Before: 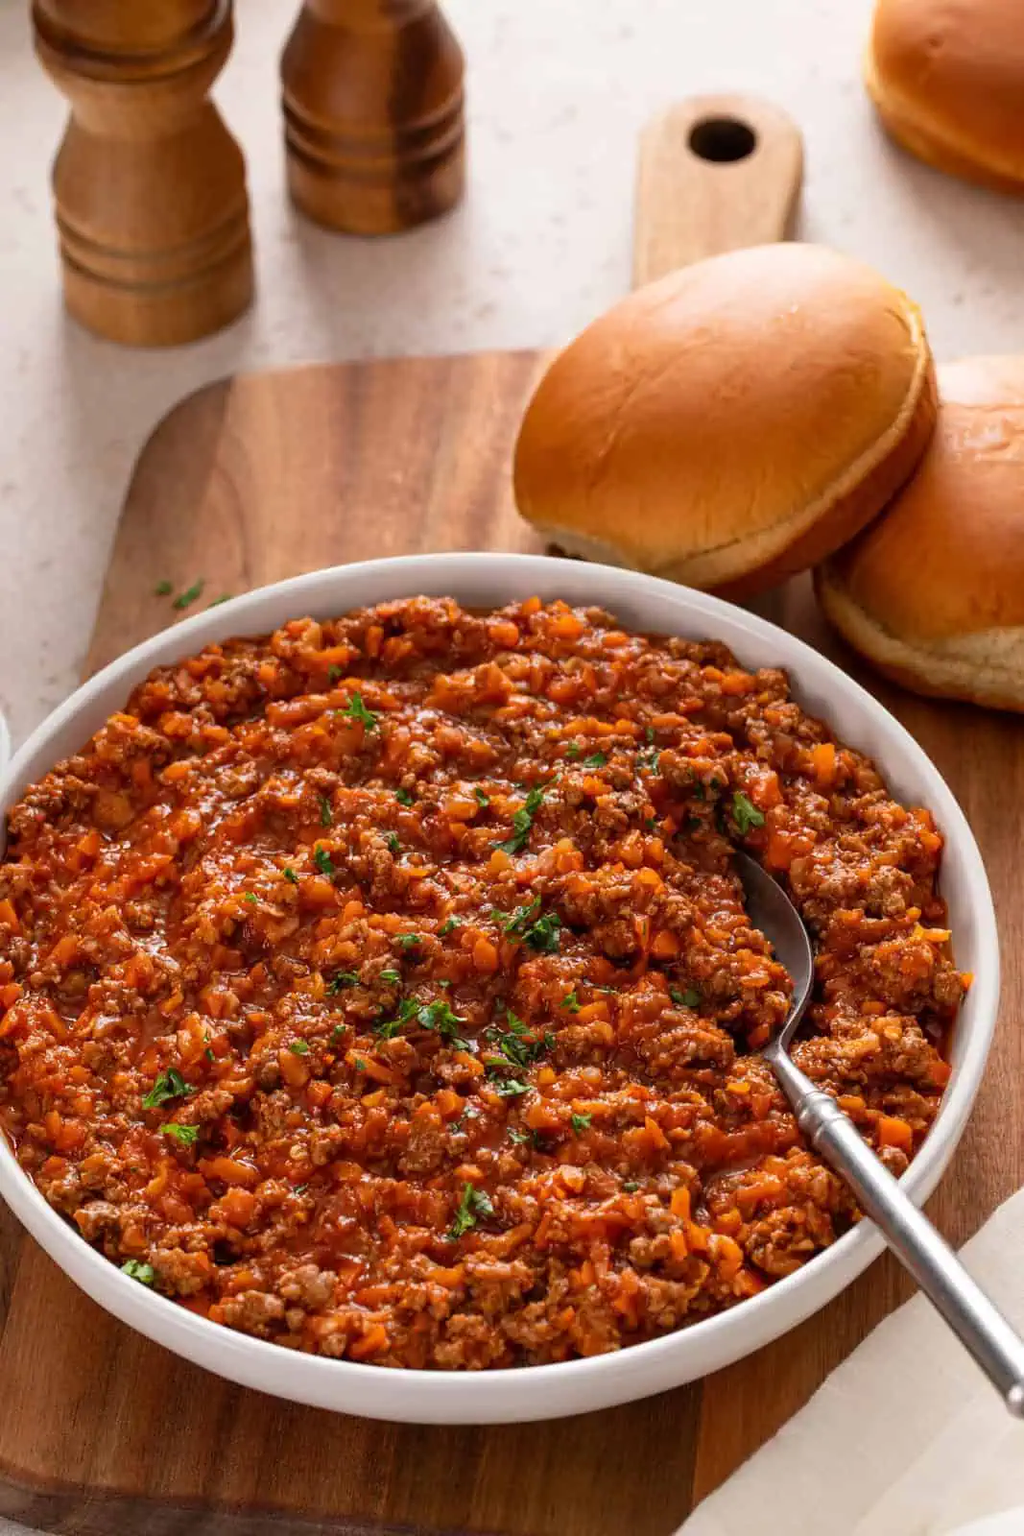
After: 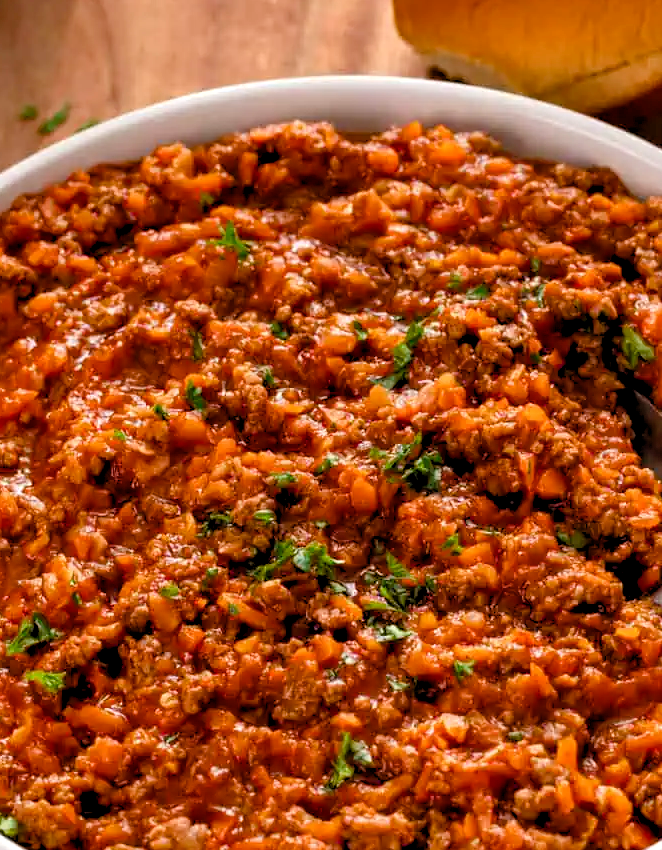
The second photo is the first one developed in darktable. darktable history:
crop: left 13.312%, top 31.28%, right 24.627%, bottom 15.582%
shadows and highlights: shadows 52.34, highlights -28.23, soften with gaussian
rgb levels: levels [[0.01, 0.419, 0.839], [0, 0.5, 1], [0, 0.5, 1]]
color balance rgb: perceptual saturation grading › global saturation 20%, perceptual saturation grading › highlights -25%, perceptual saturation grading › shadows 25%
